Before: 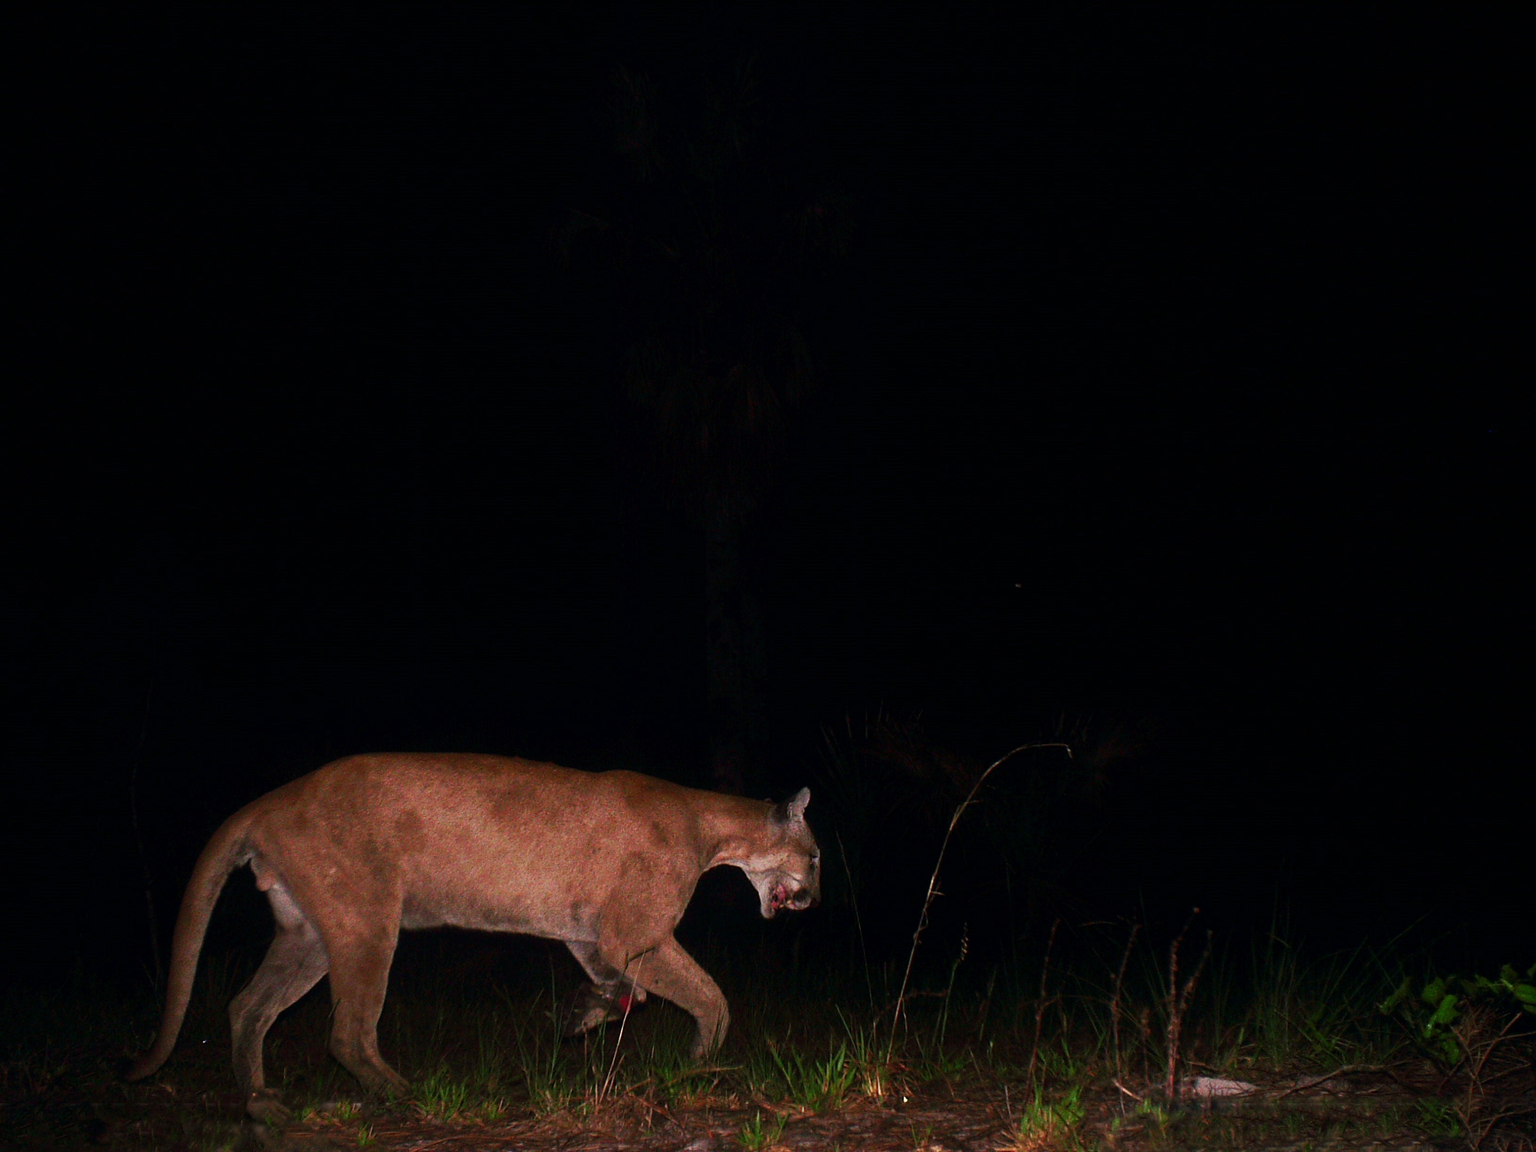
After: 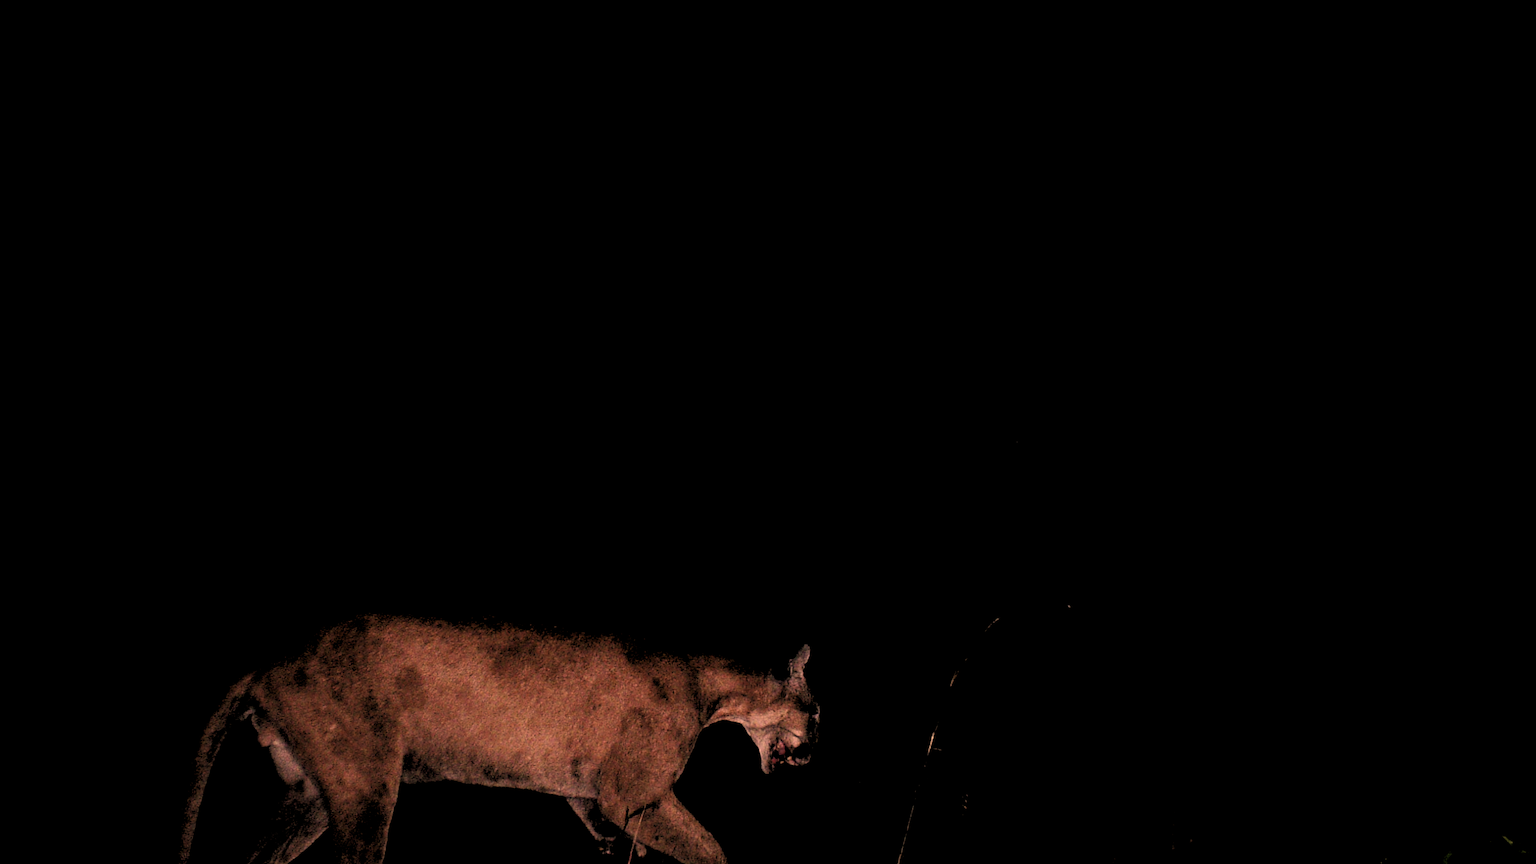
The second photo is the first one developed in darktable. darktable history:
color correction: highlights a* 40, highlights b* 40, saturation 0.69
rgb levels: levels [[0.034, 0.472, 0.904], [0, 0.5, 1], [0, 0.5, 1]]
exposure: black level correction 0.001, exposure -0.2 EV, compensate highlight preservation false
crop and rotate: top 12.5%, bottom 12.5%
